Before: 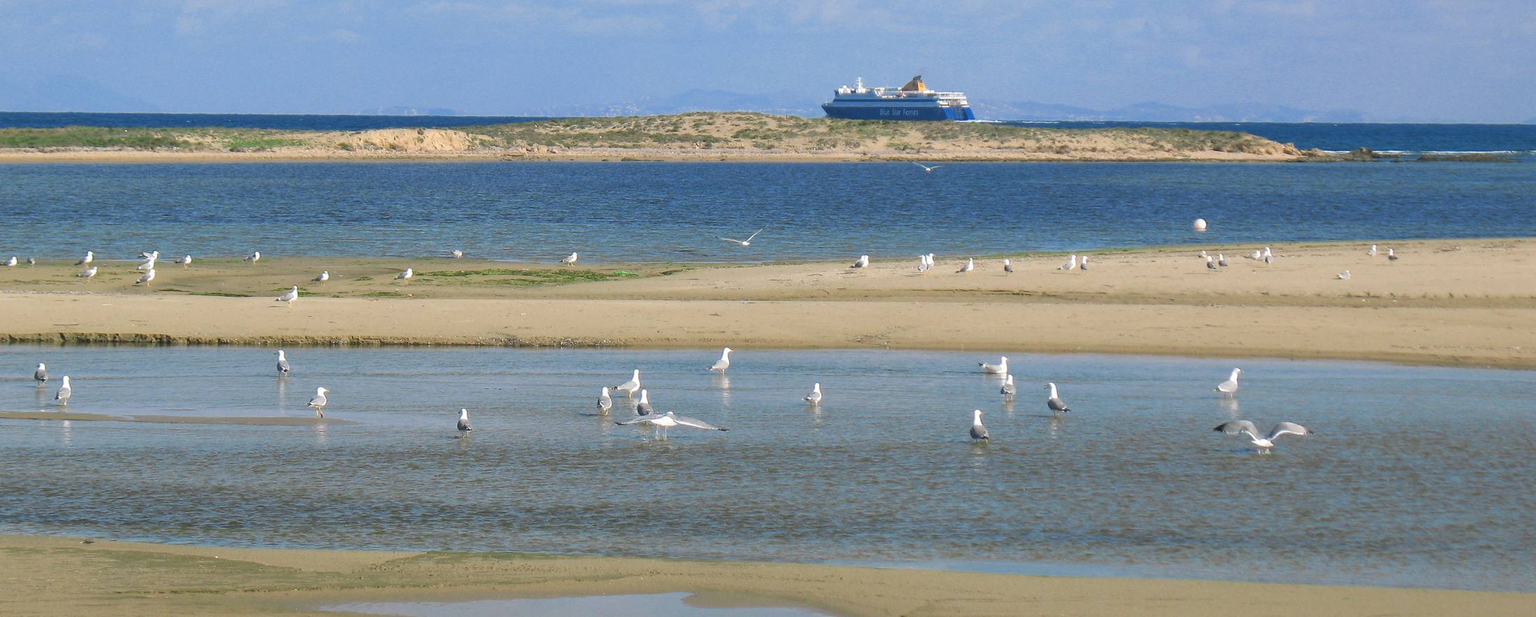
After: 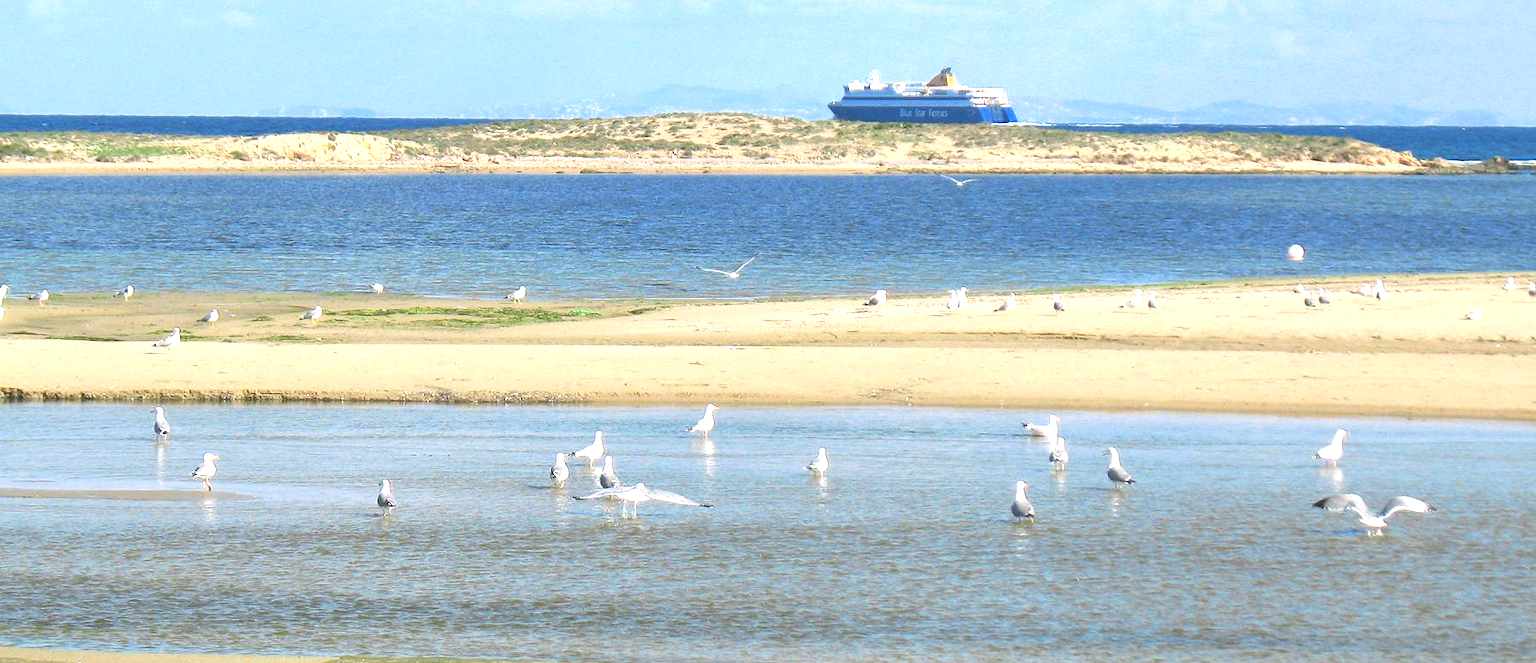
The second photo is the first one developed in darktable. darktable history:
tone equalizer: on, module defaults
crop: left 9.929%, top 3.475%, right 9.188%, bottom 9.529%
exposure: black level correction 0, exposure 1.1 EV, compensate exposure bias true, compensate highlight preservation false
